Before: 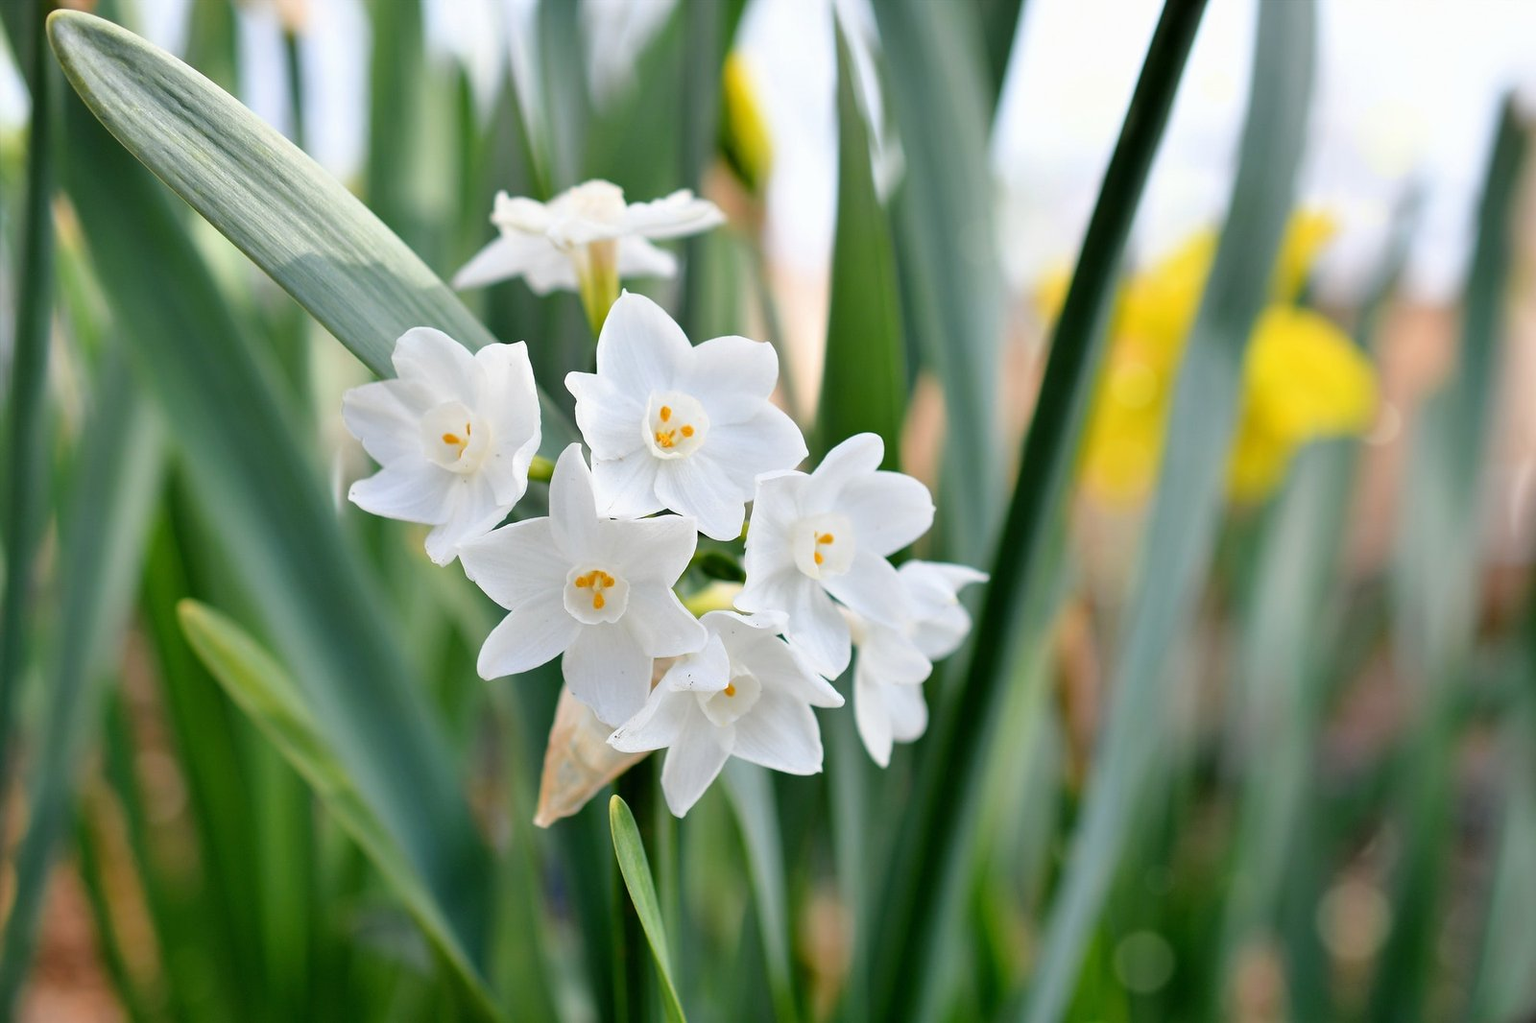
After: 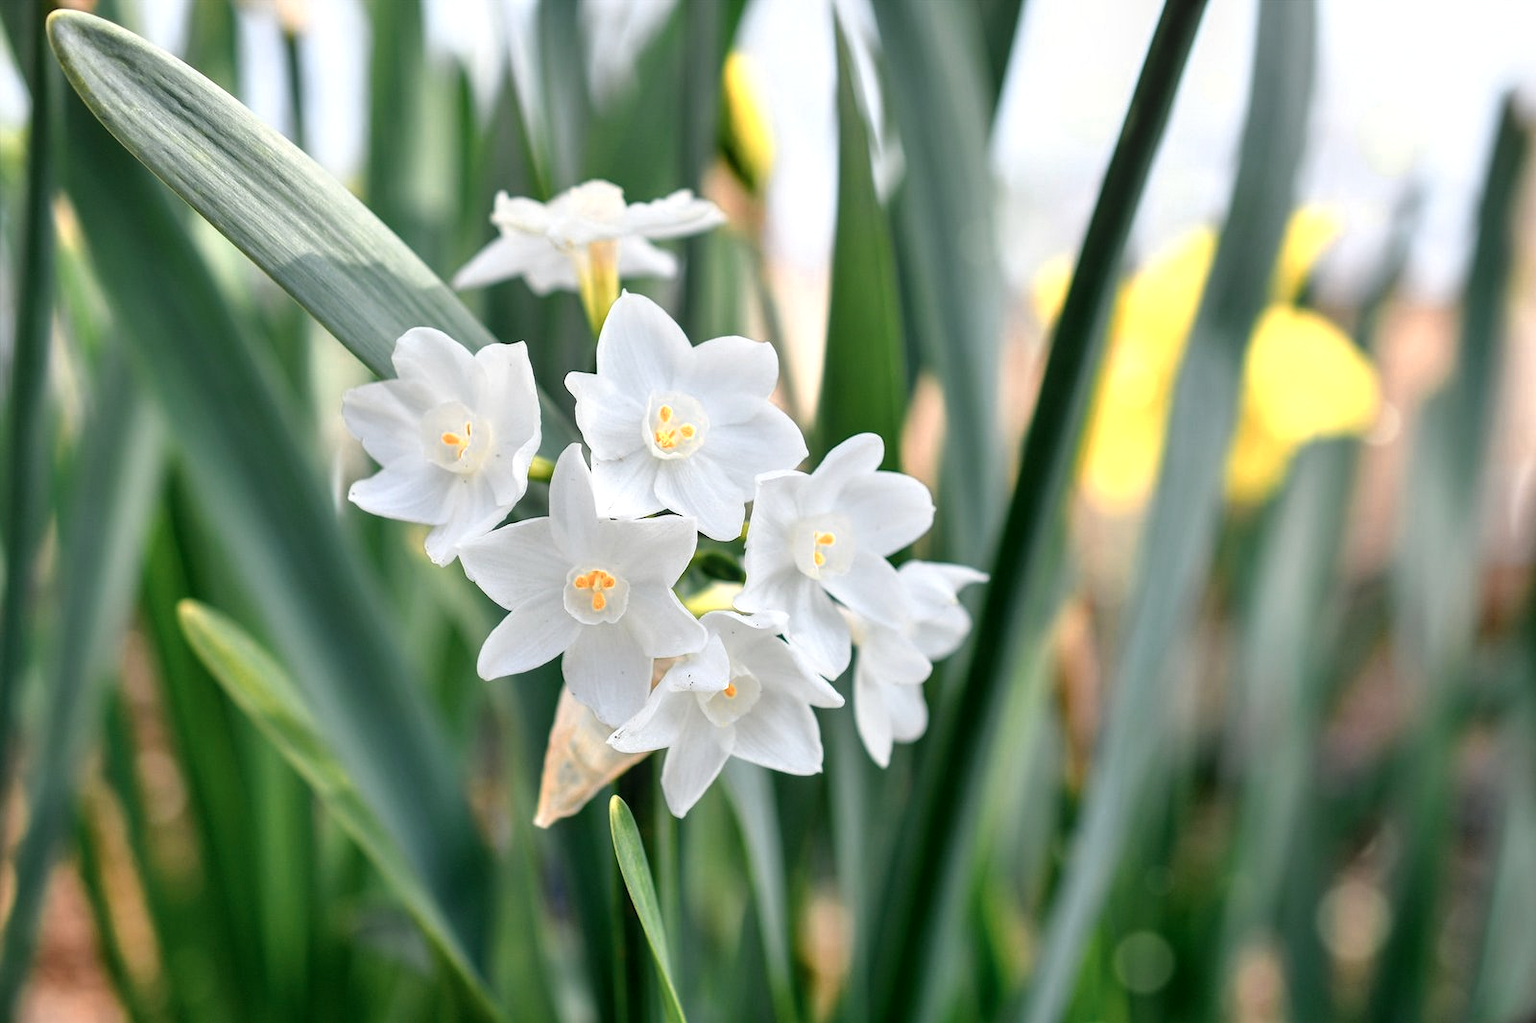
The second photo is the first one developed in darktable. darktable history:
color zones: curves: ch0 [(0.018, 0.548) (0.224, 0.64) (0.425, 0.447) (0.675, 0.575) (0.732, 0.579)]; ch1 [(0.066, 0.487) (0.25, 0.5) (0.404, 0.43) (0.75, 0.421) (0.956, 0.421)]; ch2 [(0.044, 0.561) (0.215, 0.465) (0.399, 0.544) (0.465, 0.548) (0.614, 0.447) (0.724, 0.43) (0.882, 0.623) (0.956, 0.632)]
local contrast: detail 130%
tone equalizer: on, module defaults
